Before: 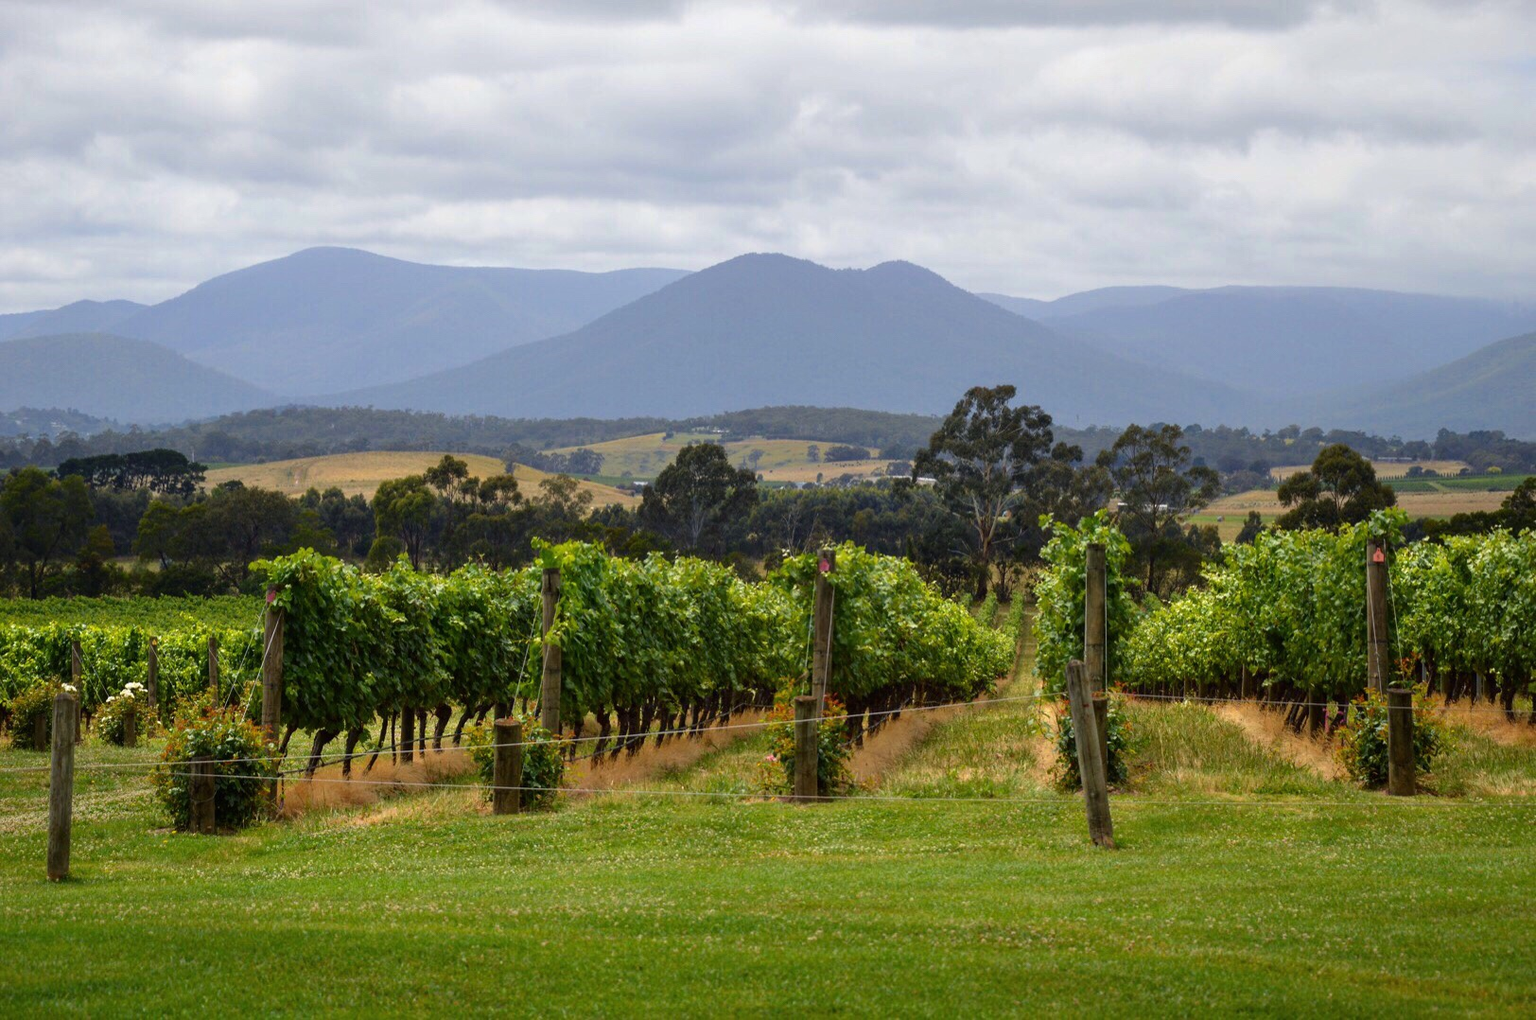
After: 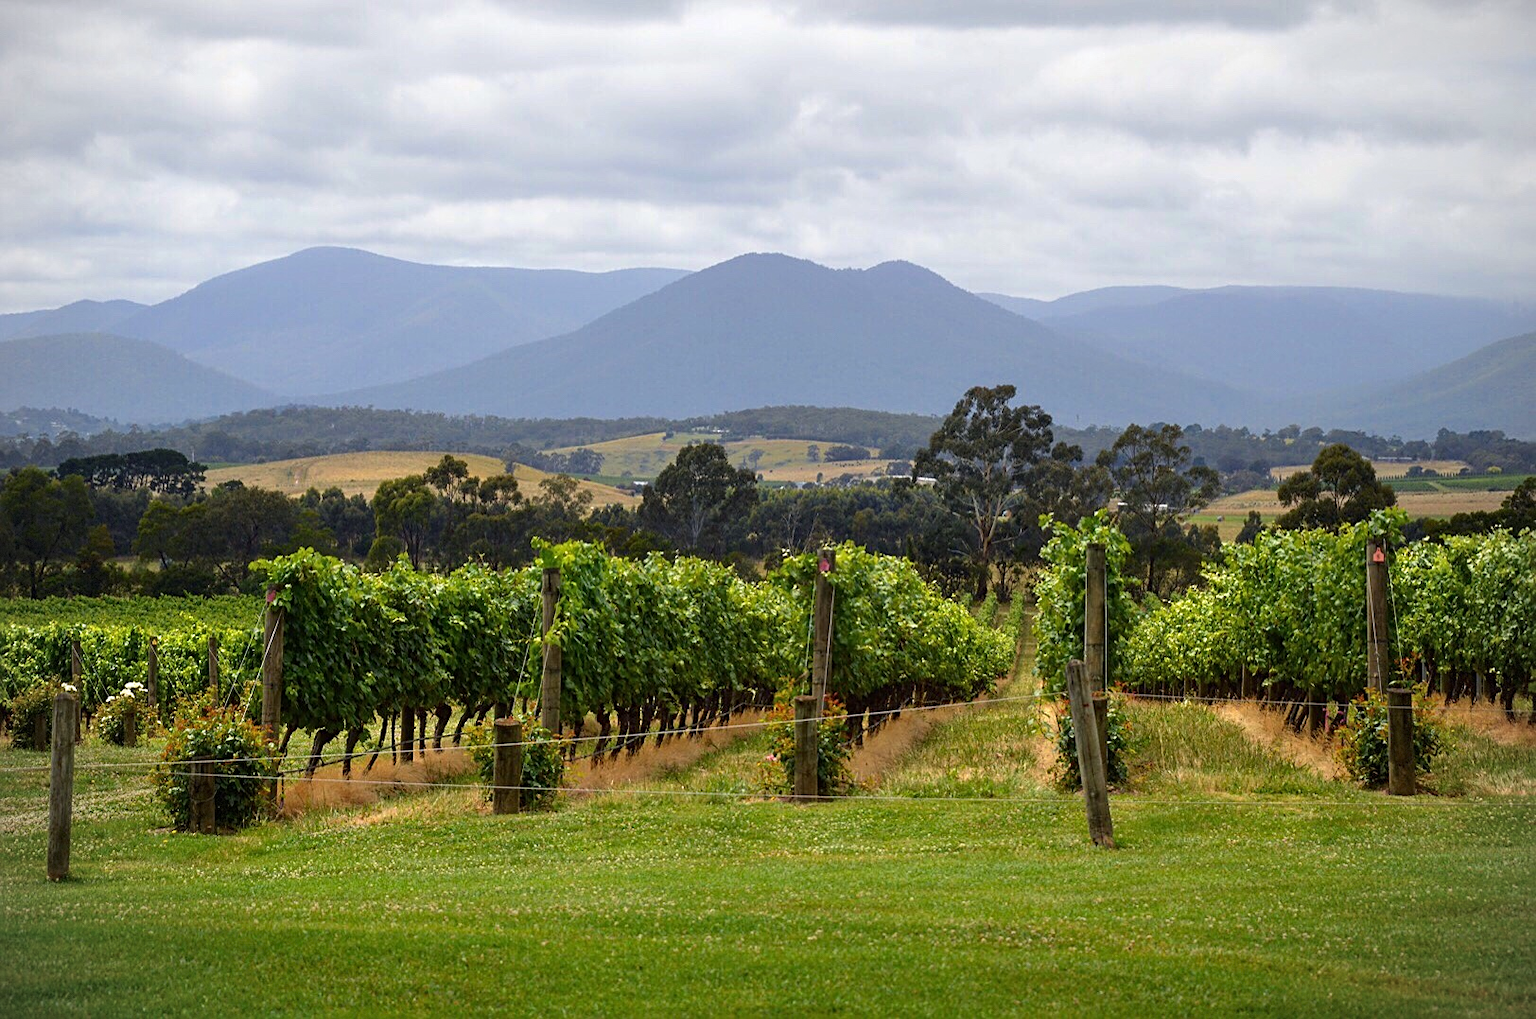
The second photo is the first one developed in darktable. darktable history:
exposure: exposure 0.123 EV, compensate highlight preservation false
sharpen: on, module defaults
vignetting: fall-off radius 61.22%, brightness -0.286, dithering 8-bit output, unbound false
